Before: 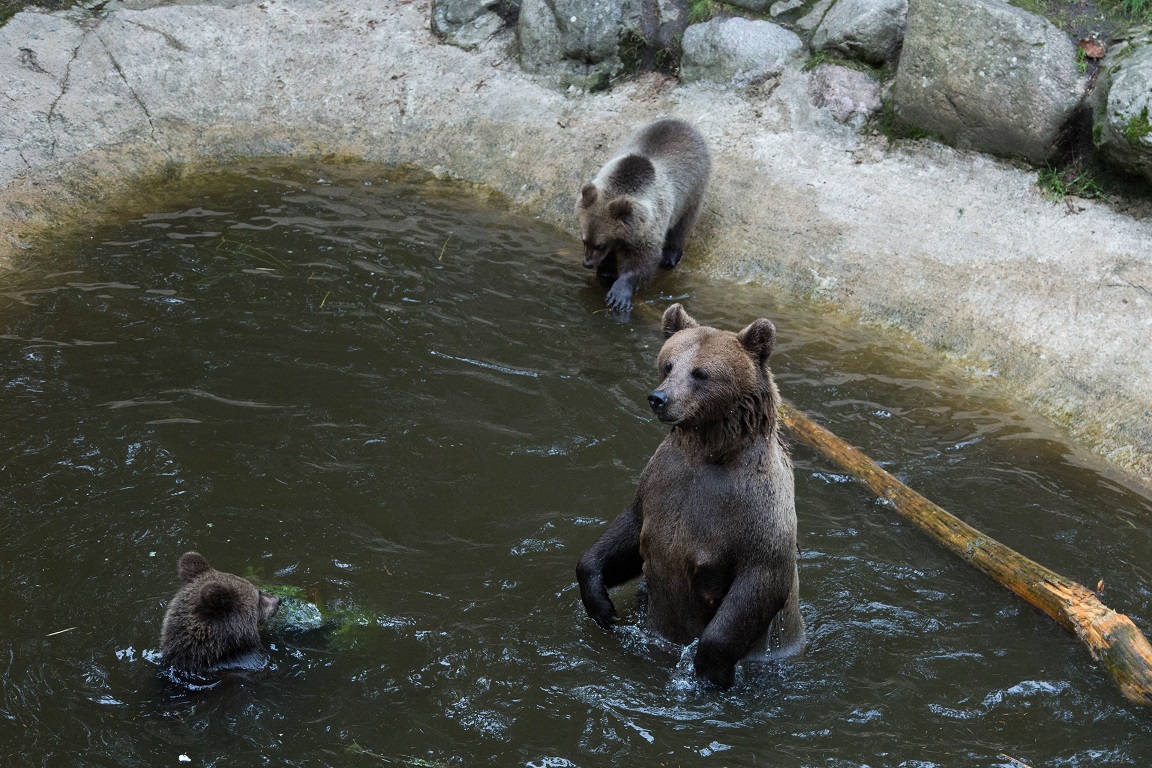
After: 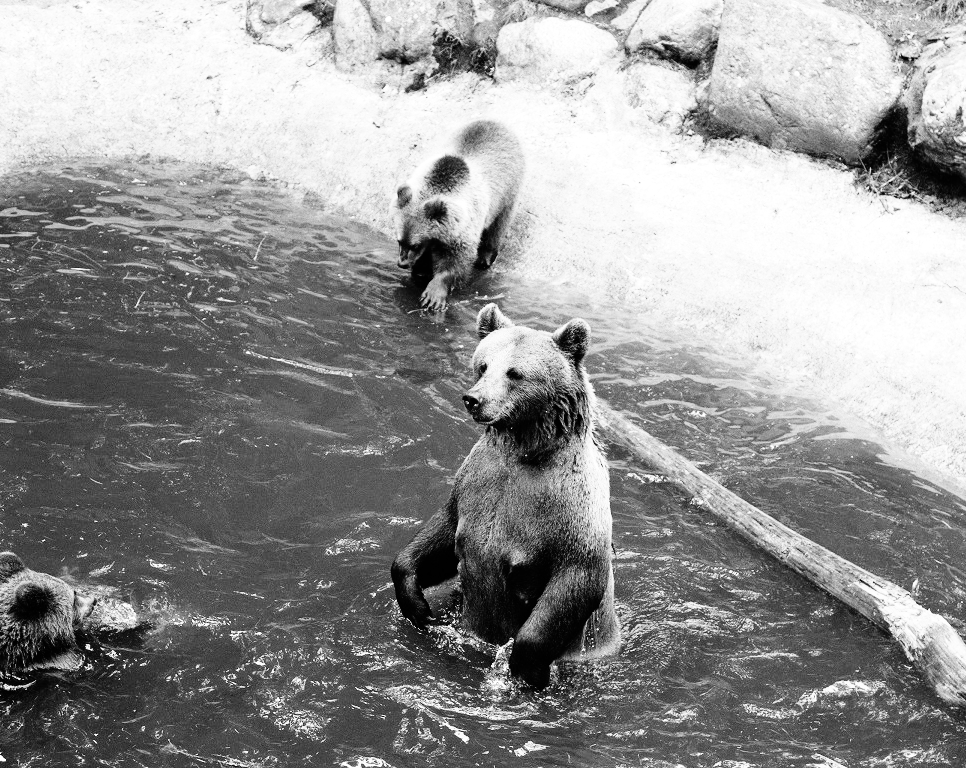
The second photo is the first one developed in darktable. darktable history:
monochrome: on, module defaults
filmic rgb: black relative exposure -7.75 EV, white relative exposure 4.4 EV, threshold 3 EV, hardness 3.76, latitude 50%, contrast 1.1, color science v5 (2021), contrast in shadows safe, contrast in highlights safe, enable highlight reconstruction true
crop: left 16.145%
white balance: red 0.976, blue 1.04
tone equalizer: -8 EV -0.75 EV, -7 EV -0.7 EV, -6 EV -0.6 EV, -5 EV -0.4 EV, -3 EV 0.4 EV, -2 EV 0.6 EV, -1 EV 0.7 EV, +0 EV 0.75 EV, edges refinement/feathering 500, mask exposure compensation -1.57 EV, preserve details no
contrast brightness saturation: contrast 0.04, saturation 0.16
vibrance: vibrance 78%
exposure: black level correction 0, exposure 1.675 EV, compensate exposure bias true, compensate highlight preservation false
